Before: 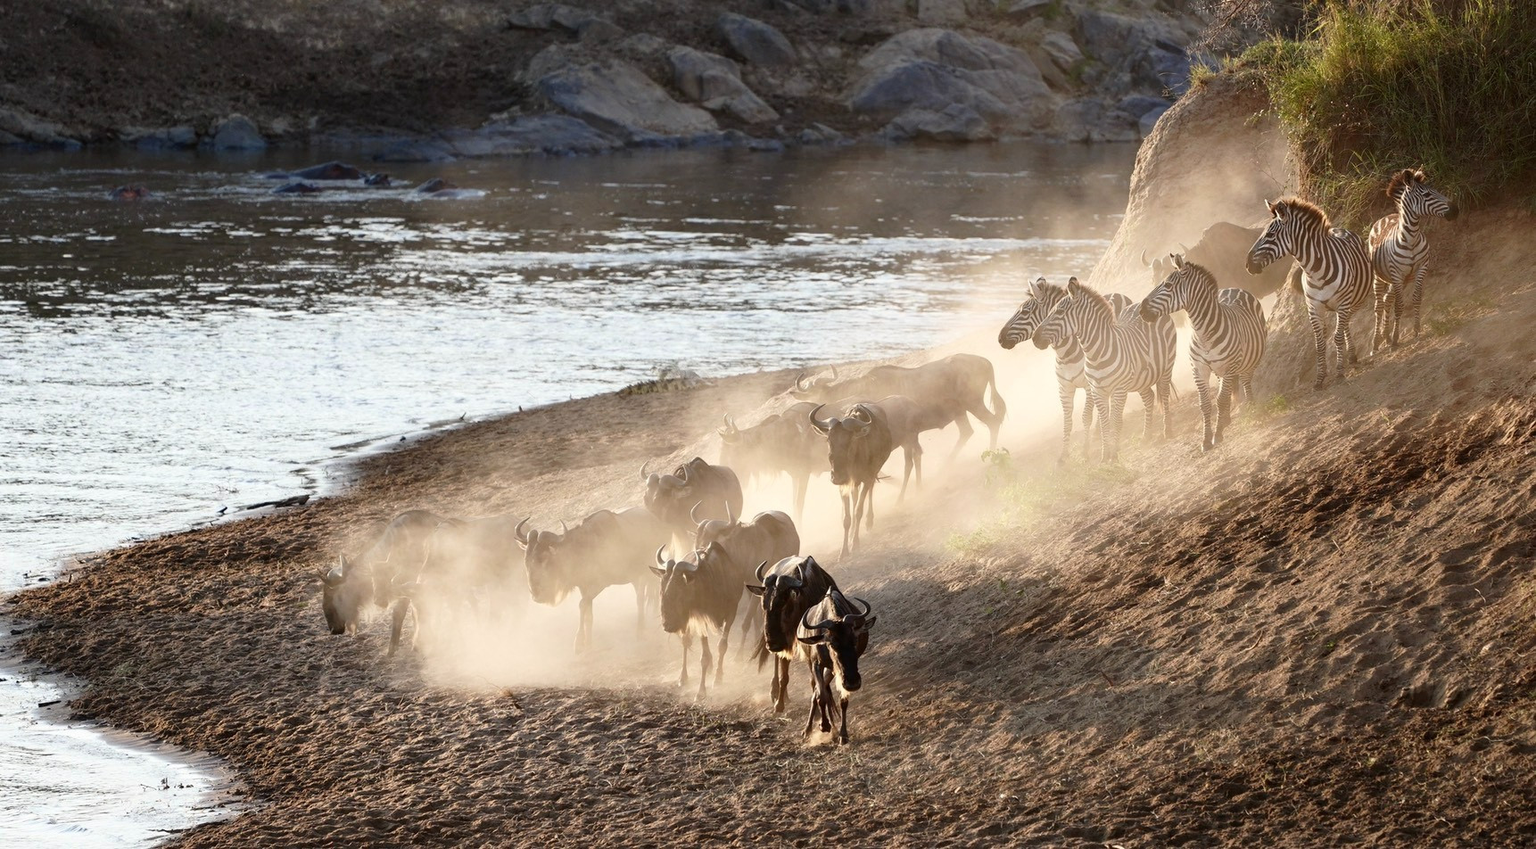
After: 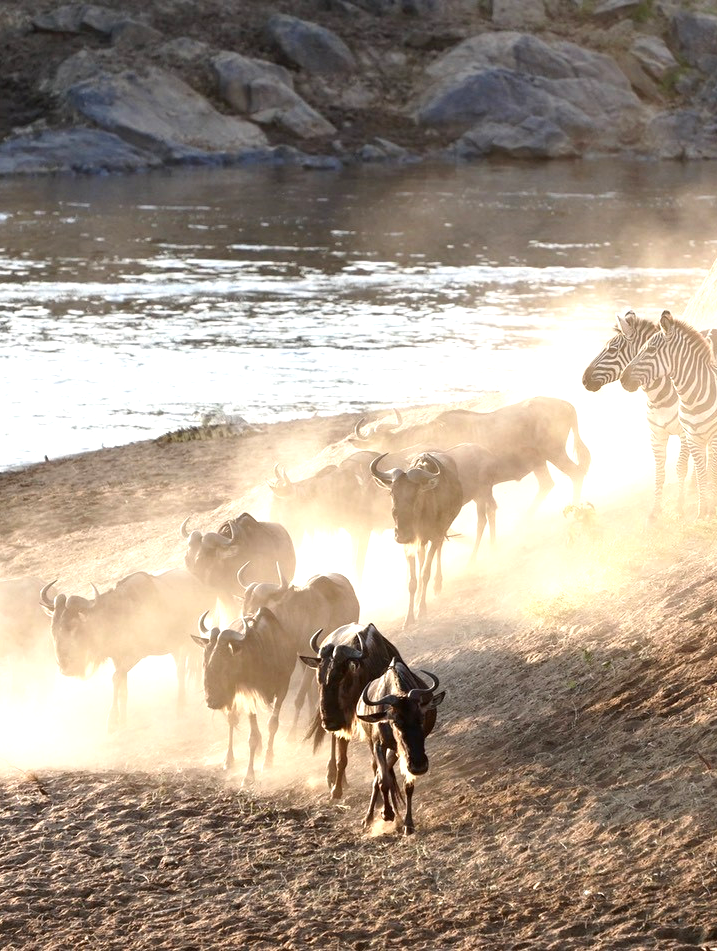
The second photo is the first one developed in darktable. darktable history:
exposure: exposure 0.661 EV, compensate highlight preservation false
crop: left 31.229%, right 27.105%
